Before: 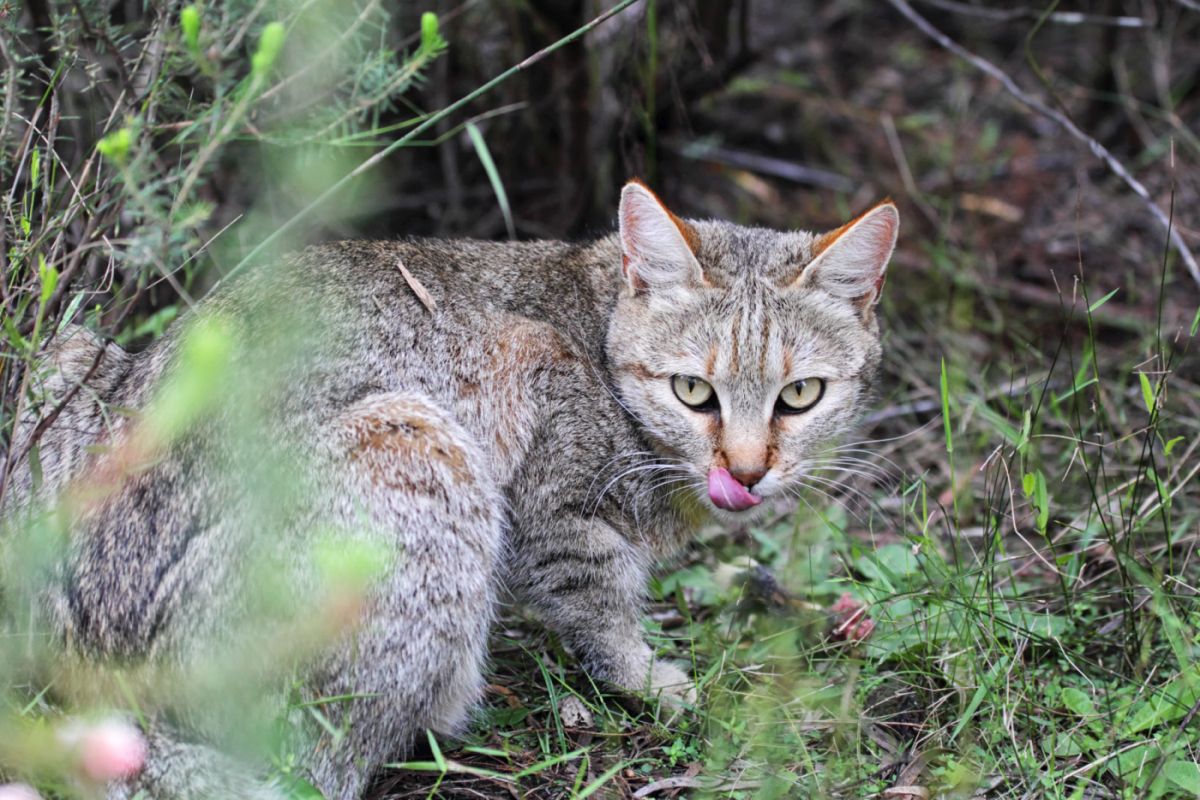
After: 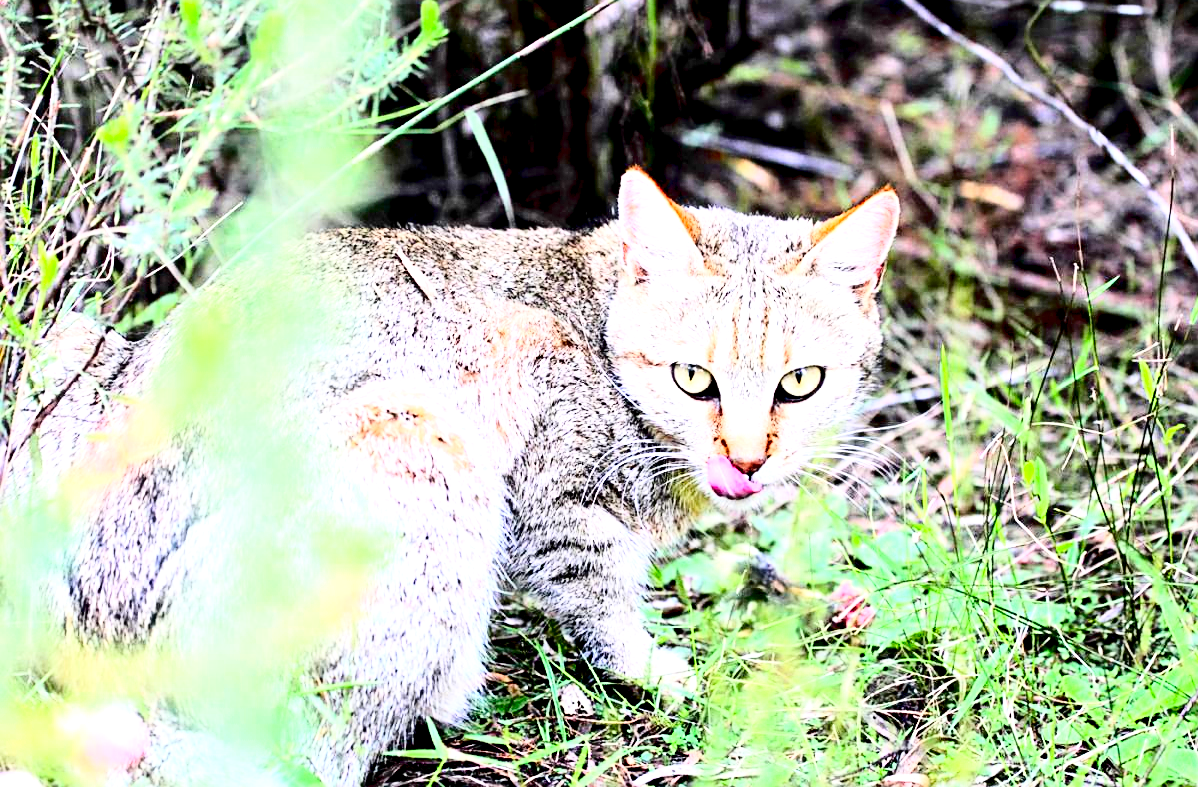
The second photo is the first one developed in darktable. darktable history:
exposure: black level correction 0.012, exposure 0.694 EV, compensate exposure bias true, compensate highlight preservation false
contrast brightness saturation: contrast 0.213, brightness -0.1, saturation 0.206
sharpen: on, module defaults
base curve: curves: ch0 [(0, 0) (0.028, 0.03) (0.121, 0.232) (0.46, 0.748) (0.859, 0.968) (1, 1)]
crop: top 1.509%, right 0.1%
